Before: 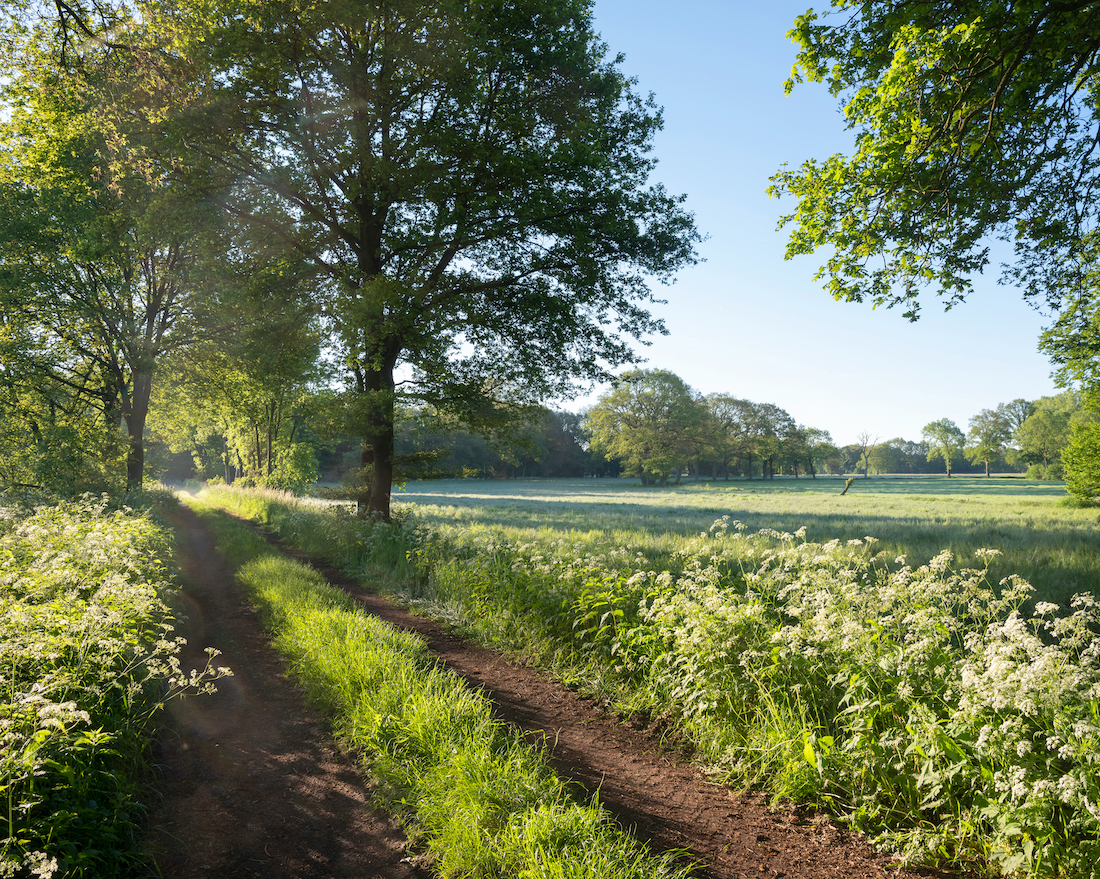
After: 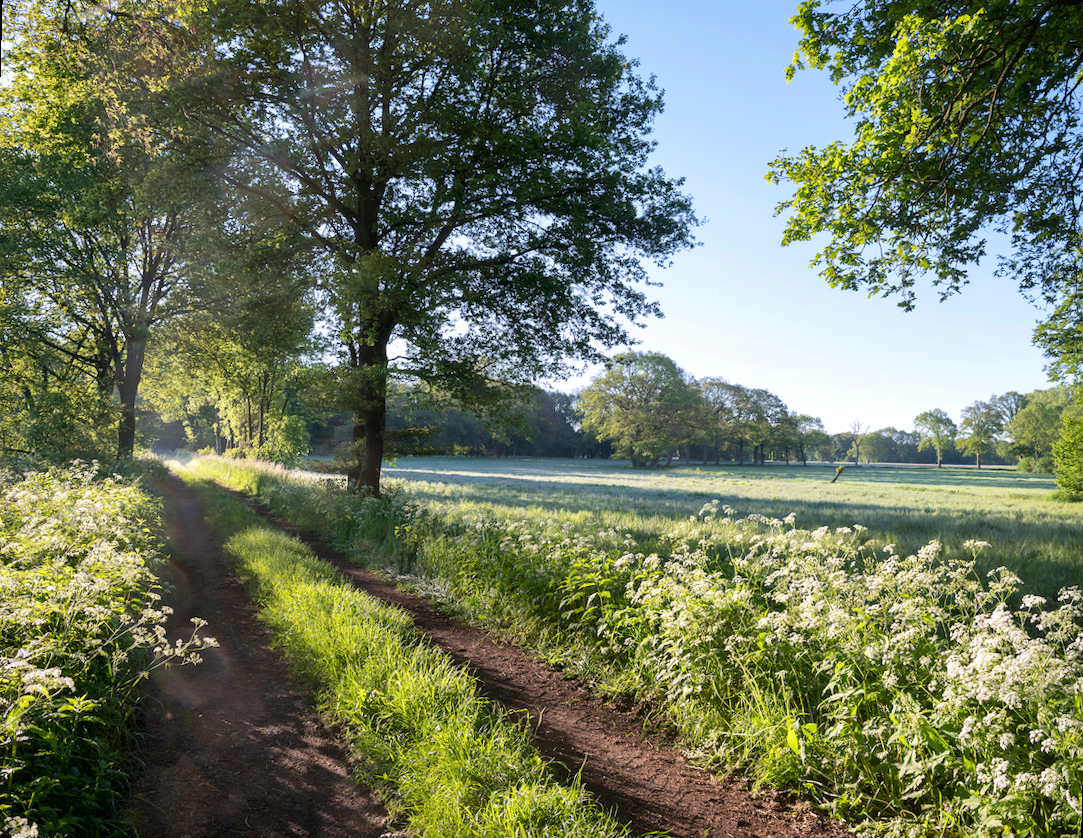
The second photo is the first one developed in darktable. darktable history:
rotate and perspective: rotation 1.57°, crop left 0.018, crop right 0.982, crop top 0.039, crop bottom 0.961
white balance: red 1.004, blue 1.096
local contrast: mode bilateral grid, contrast 20, coarseness 50, detail 141%, midtone range 0.2
